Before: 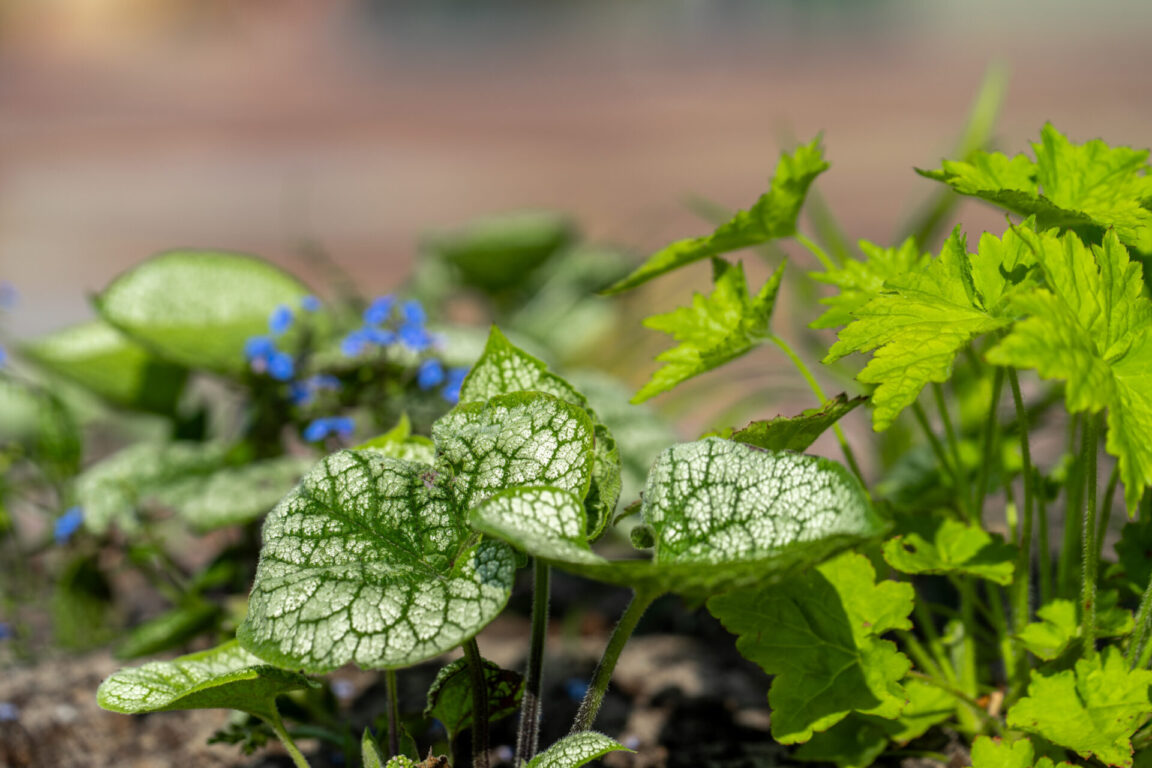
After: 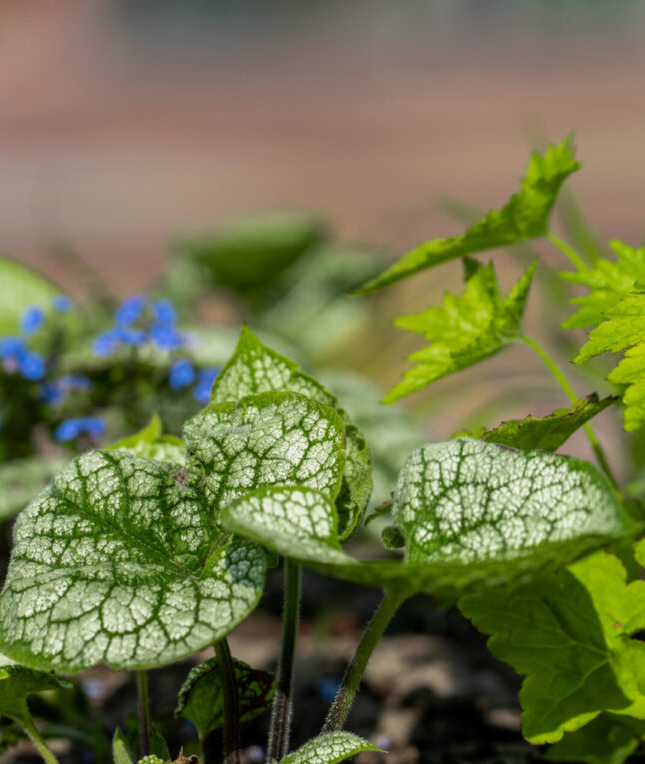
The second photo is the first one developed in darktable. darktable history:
crop: left 21.674%, right 22.086%
exposure: exposure -0.157 EV, compensate highlight preservation false
